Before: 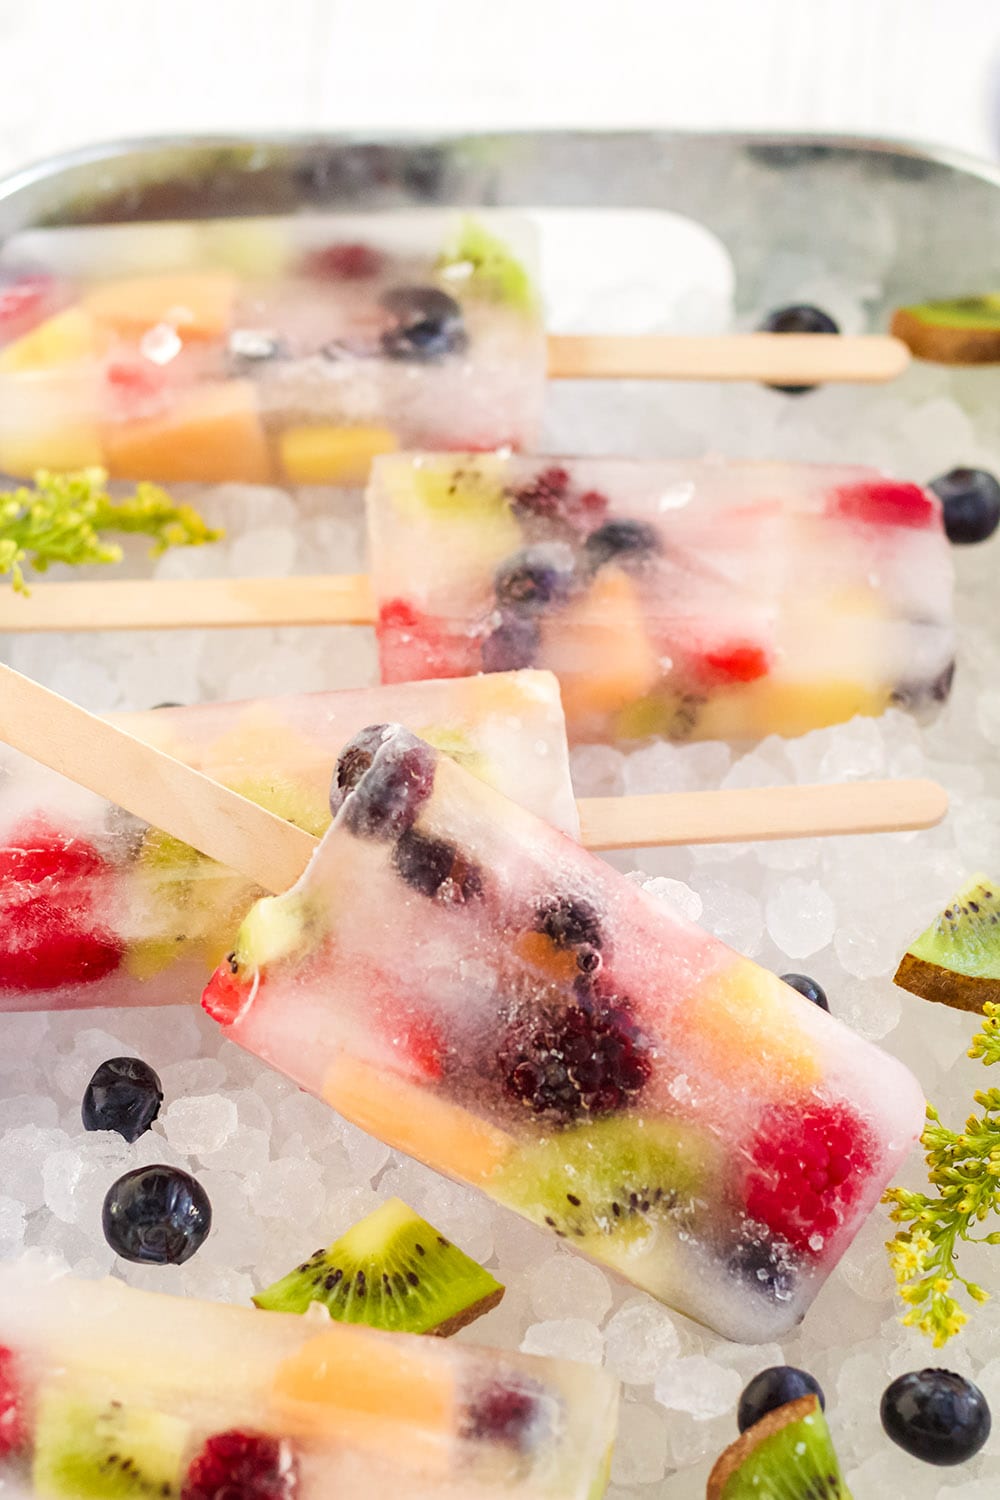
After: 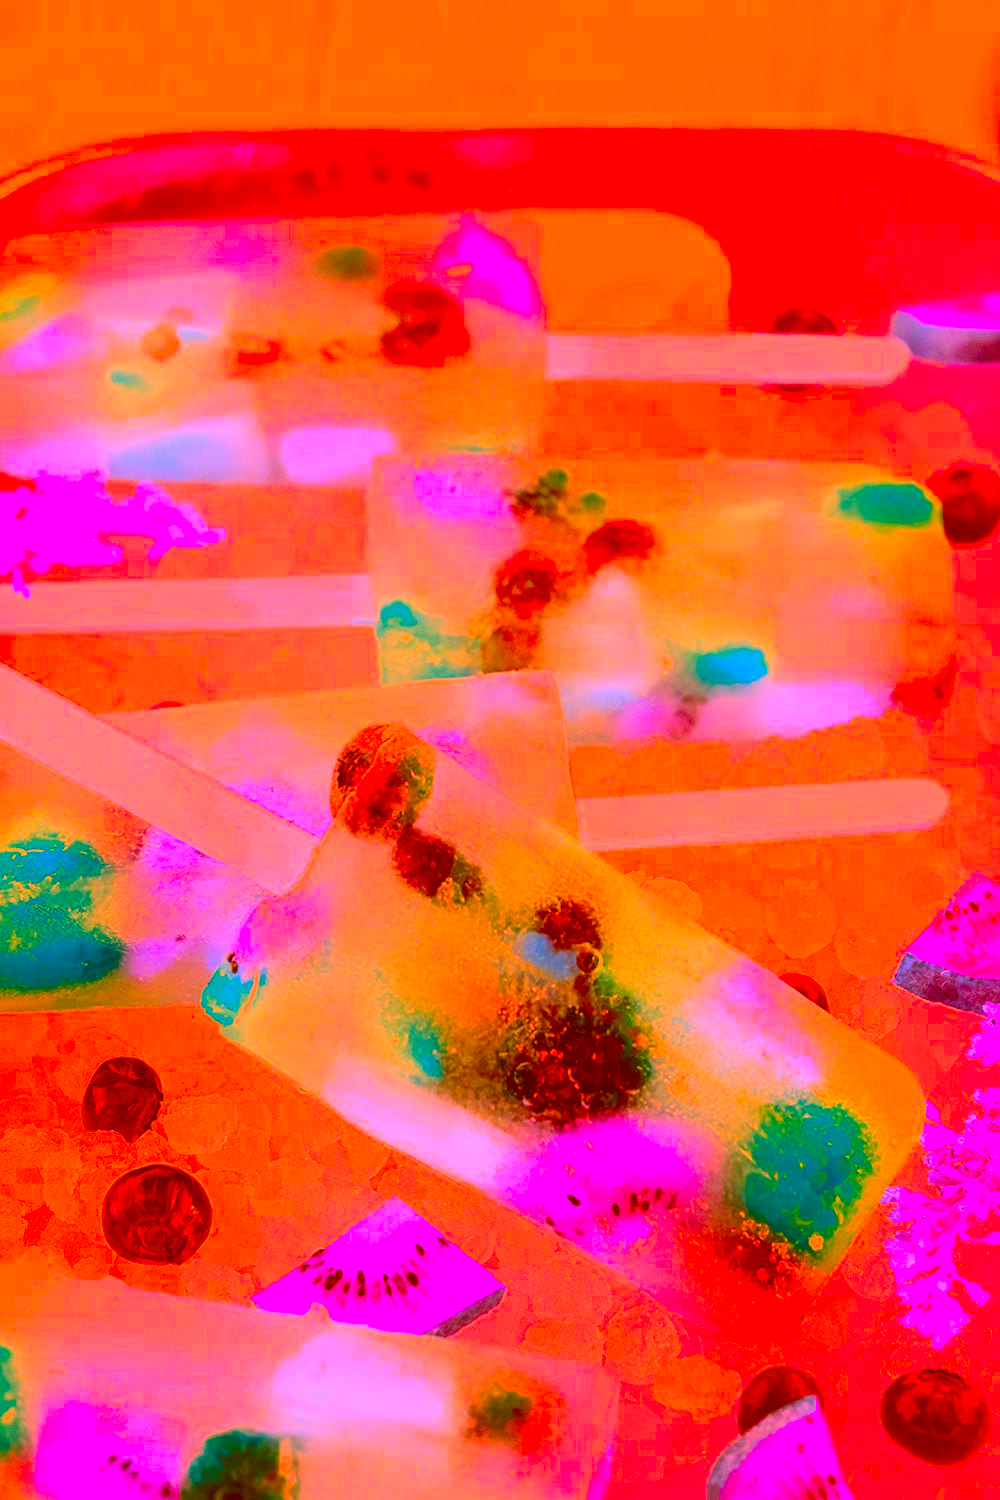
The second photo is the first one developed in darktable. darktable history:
color correction: highlights a* -39.47, highlights b* -39.67, shadows a* -39.29, shadows b* -39.33, saturation -2.99
